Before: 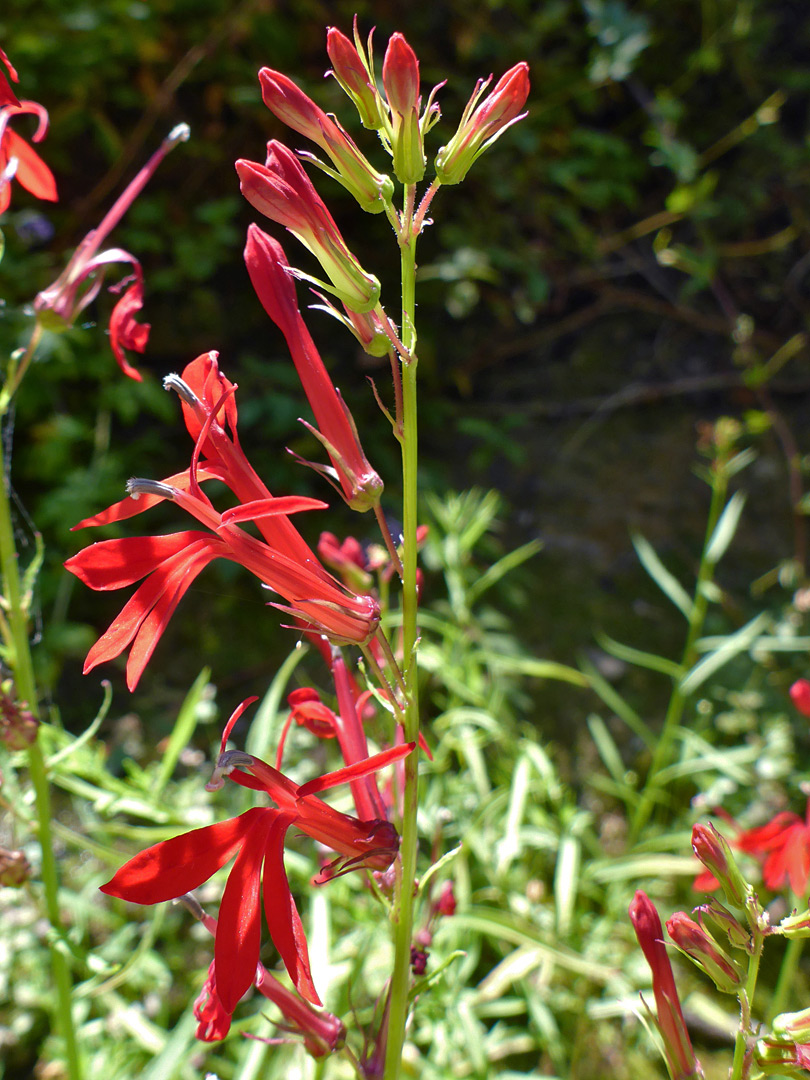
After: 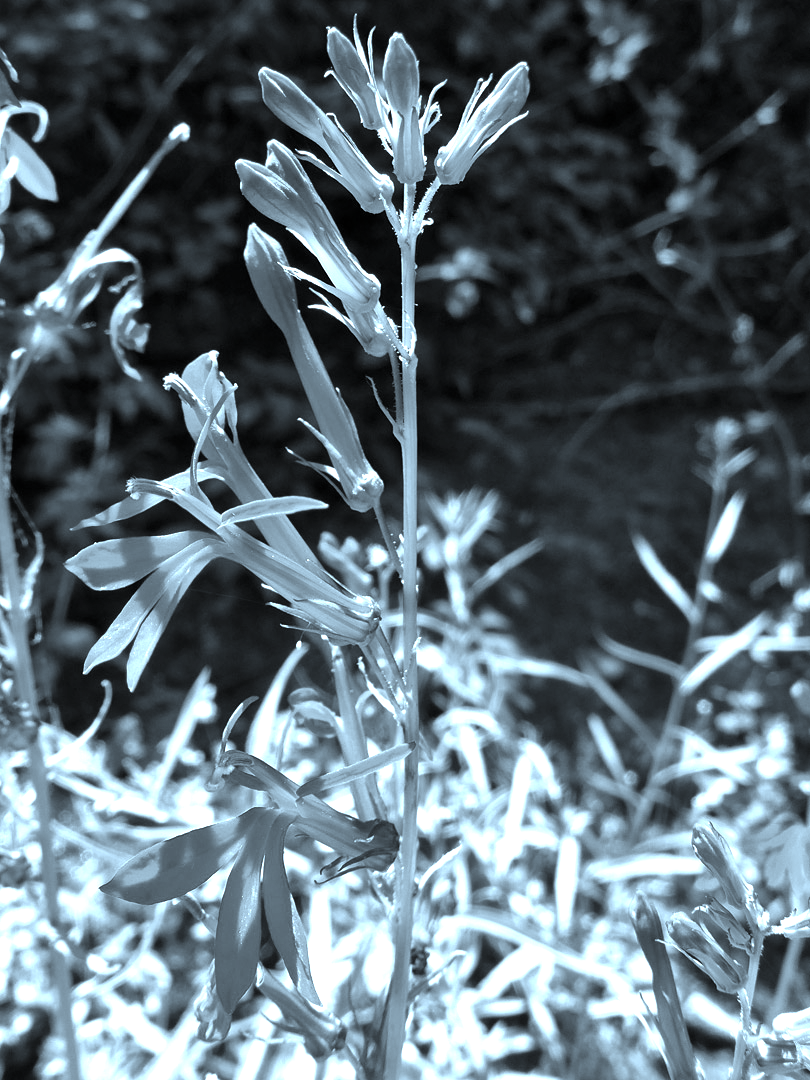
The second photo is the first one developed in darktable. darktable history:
color calibration: output gray [0.21, 0.42, 0.37, 0], gray › normalize channels true, illuminant same as pipeline (D50), adaptation XYZ, x 0.346, y 0.358, temperature 5011.29 K, gamut compression 0.003
levels: levels [0.012, 0.367, 0.697]
color balance rgb: perceptual saturation grading › global saturation 46.026%, perceptual saturation grading › highlights -25.068%, perceptual saturation grading › shadows 49.764%, global vibrance 25.174%
color correction: highlights a* -10.53, highlights b* -19.87
